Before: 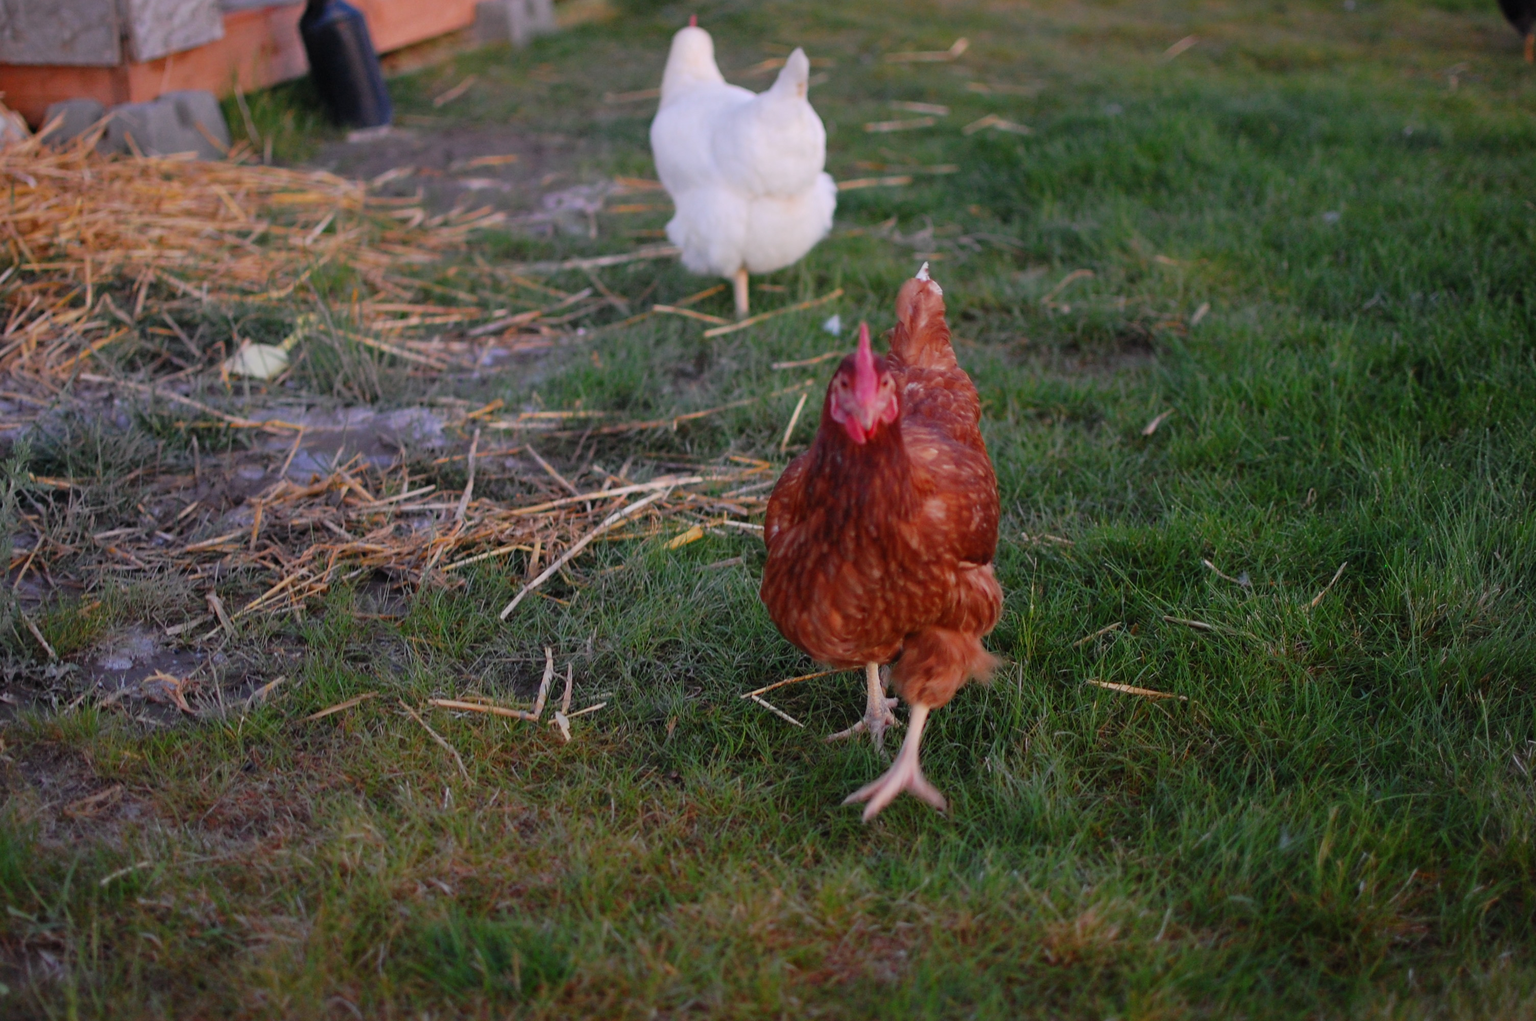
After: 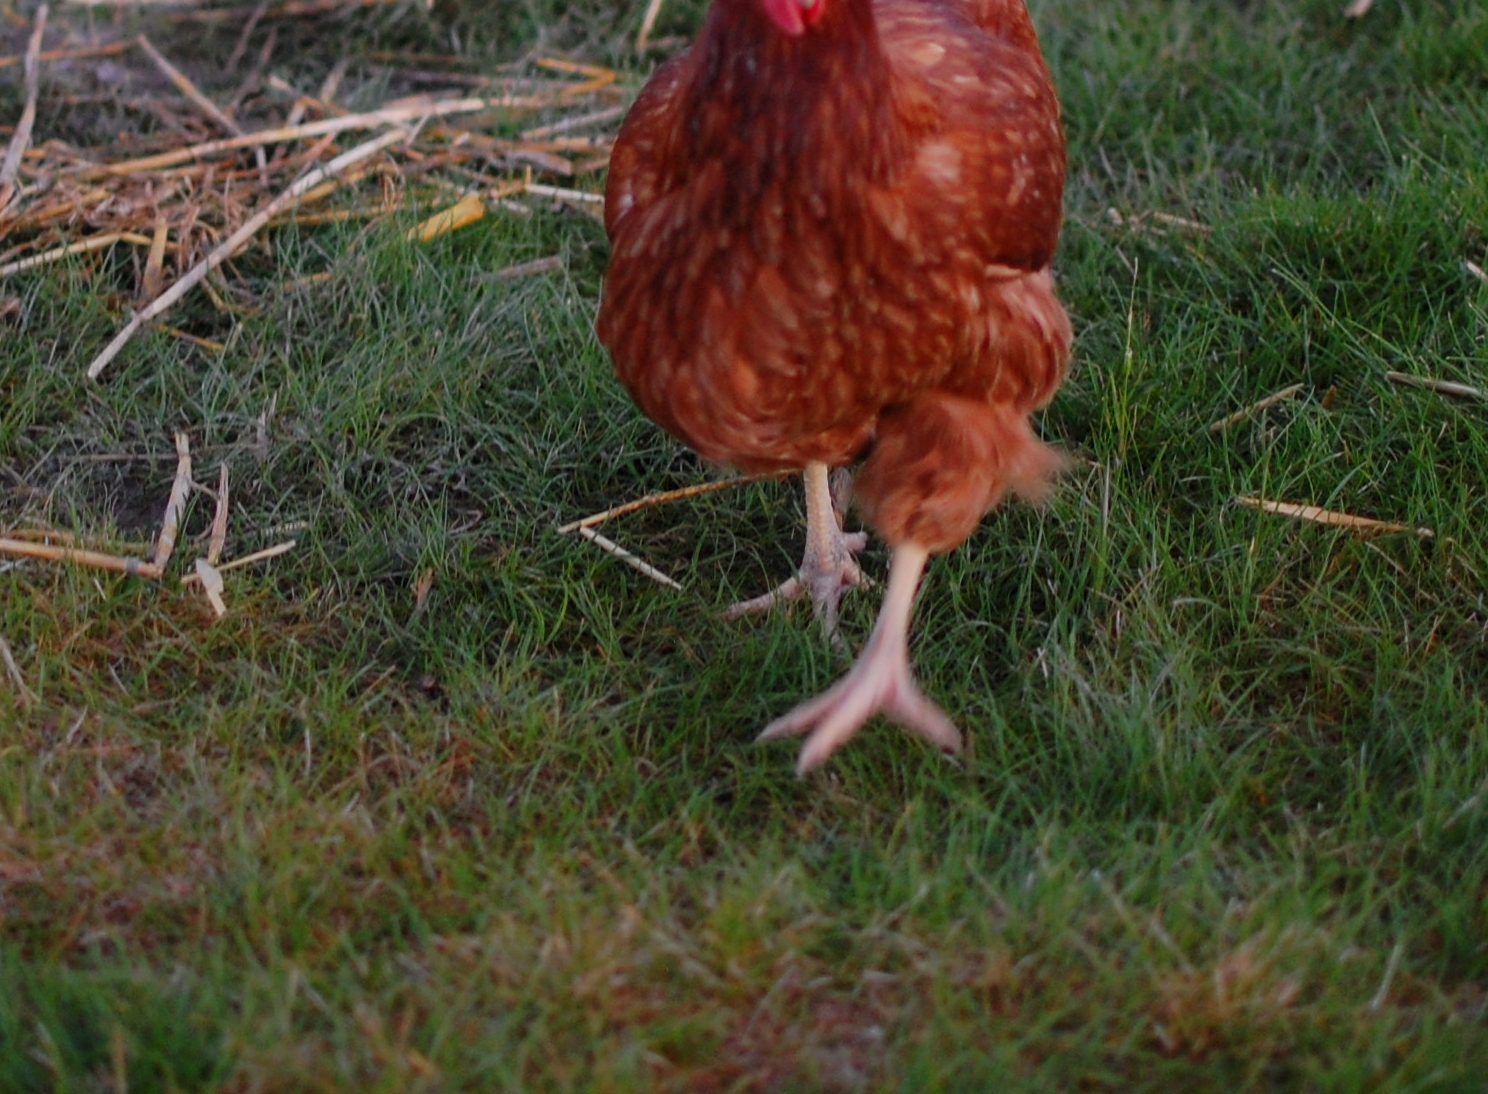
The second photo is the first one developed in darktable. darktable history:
crop: left 29.672%, top 41.786%, right 20.851%, bottom 3.487%
local contrast: detail 110%
